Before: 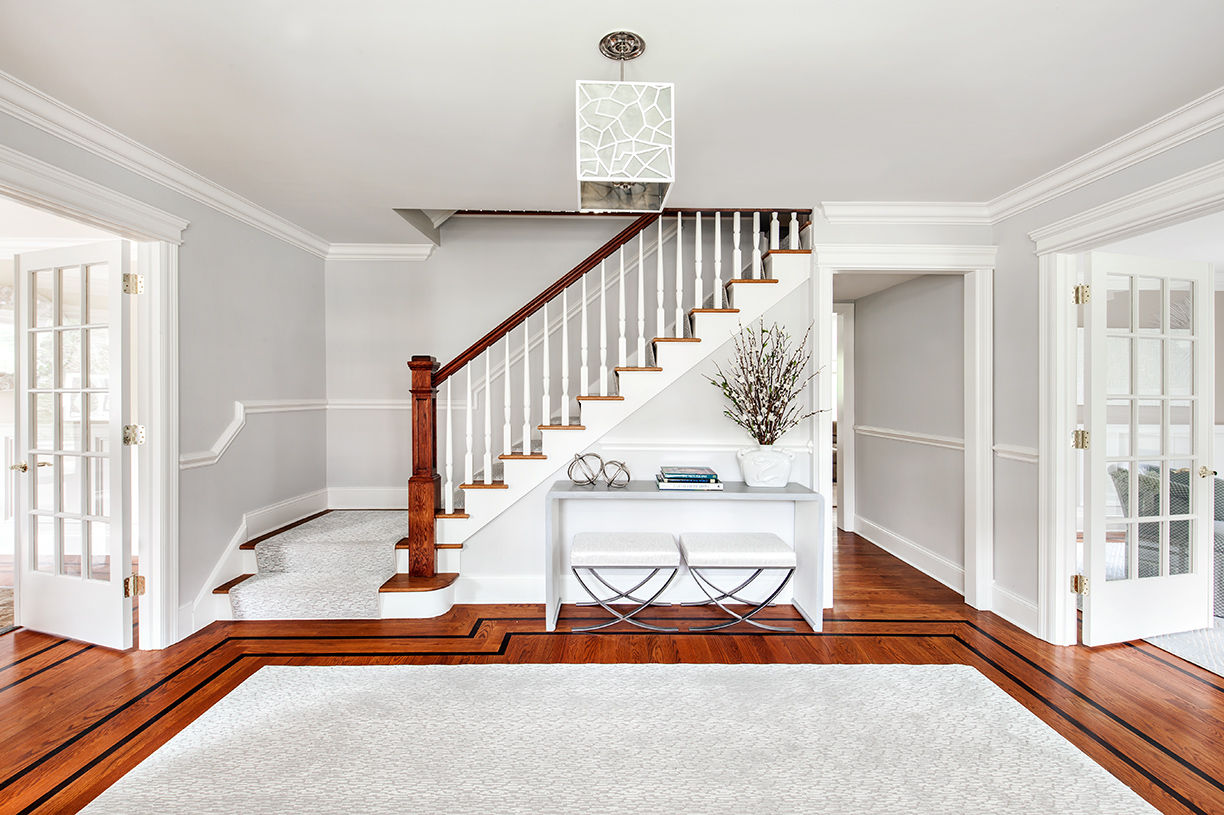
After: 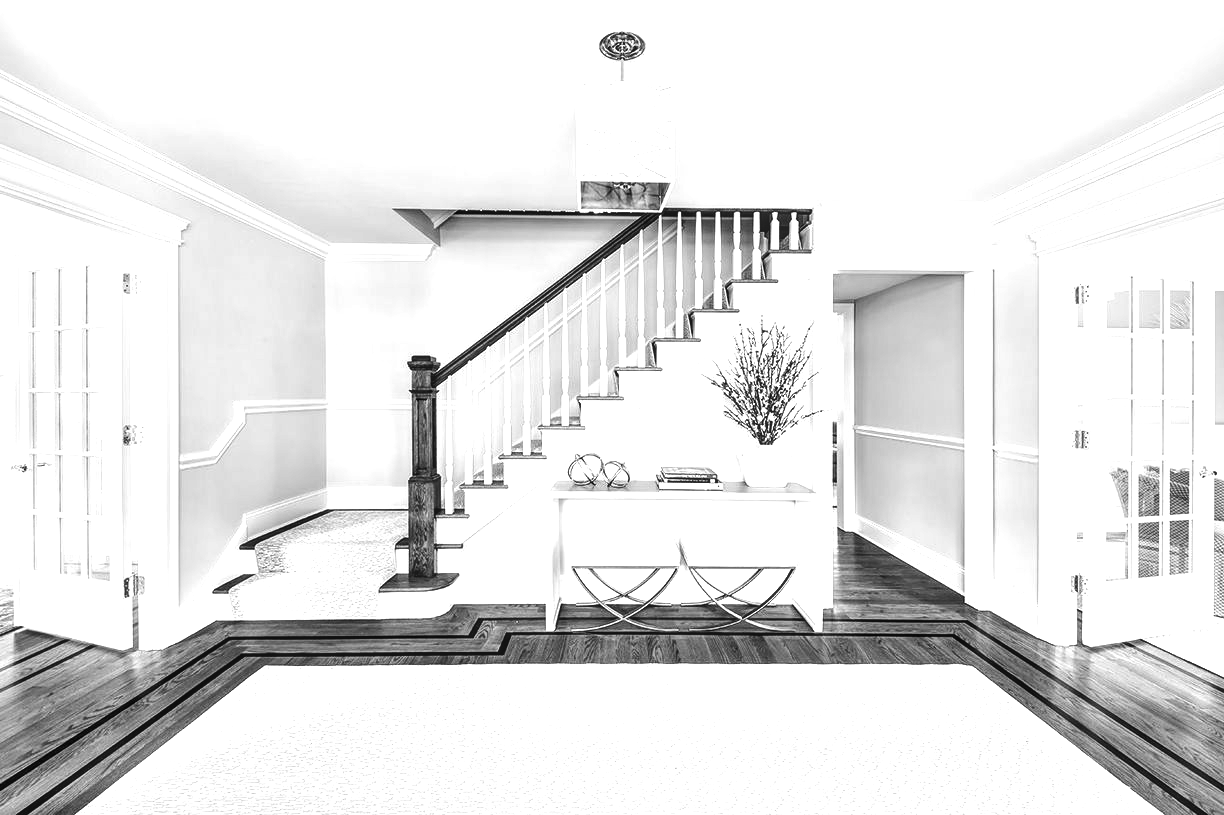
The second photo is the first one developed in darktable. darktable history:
tone equalizer: -8 EV -1.08 EV, -7 EV -1.01 EV, -6 EV -0.867 EV, -5 EV -0.578 EV, -3 EV 0.578 EV, -2 EV 0.867 EV, -1 EV 1.01 EV, +0 EV 1.08 EV, edges refinement/feathering 500, mask exposure compensation -1.57 EV, preserve details no
monochrome: a 32, b 64, size 2.3
color balance: lift [1, 0.998, 1.001, 1.002], gamma [1, 1.02, 1, 0.98], gain [1, 1.02, 1.003, 0.98]
local contrast: on, module defaults
